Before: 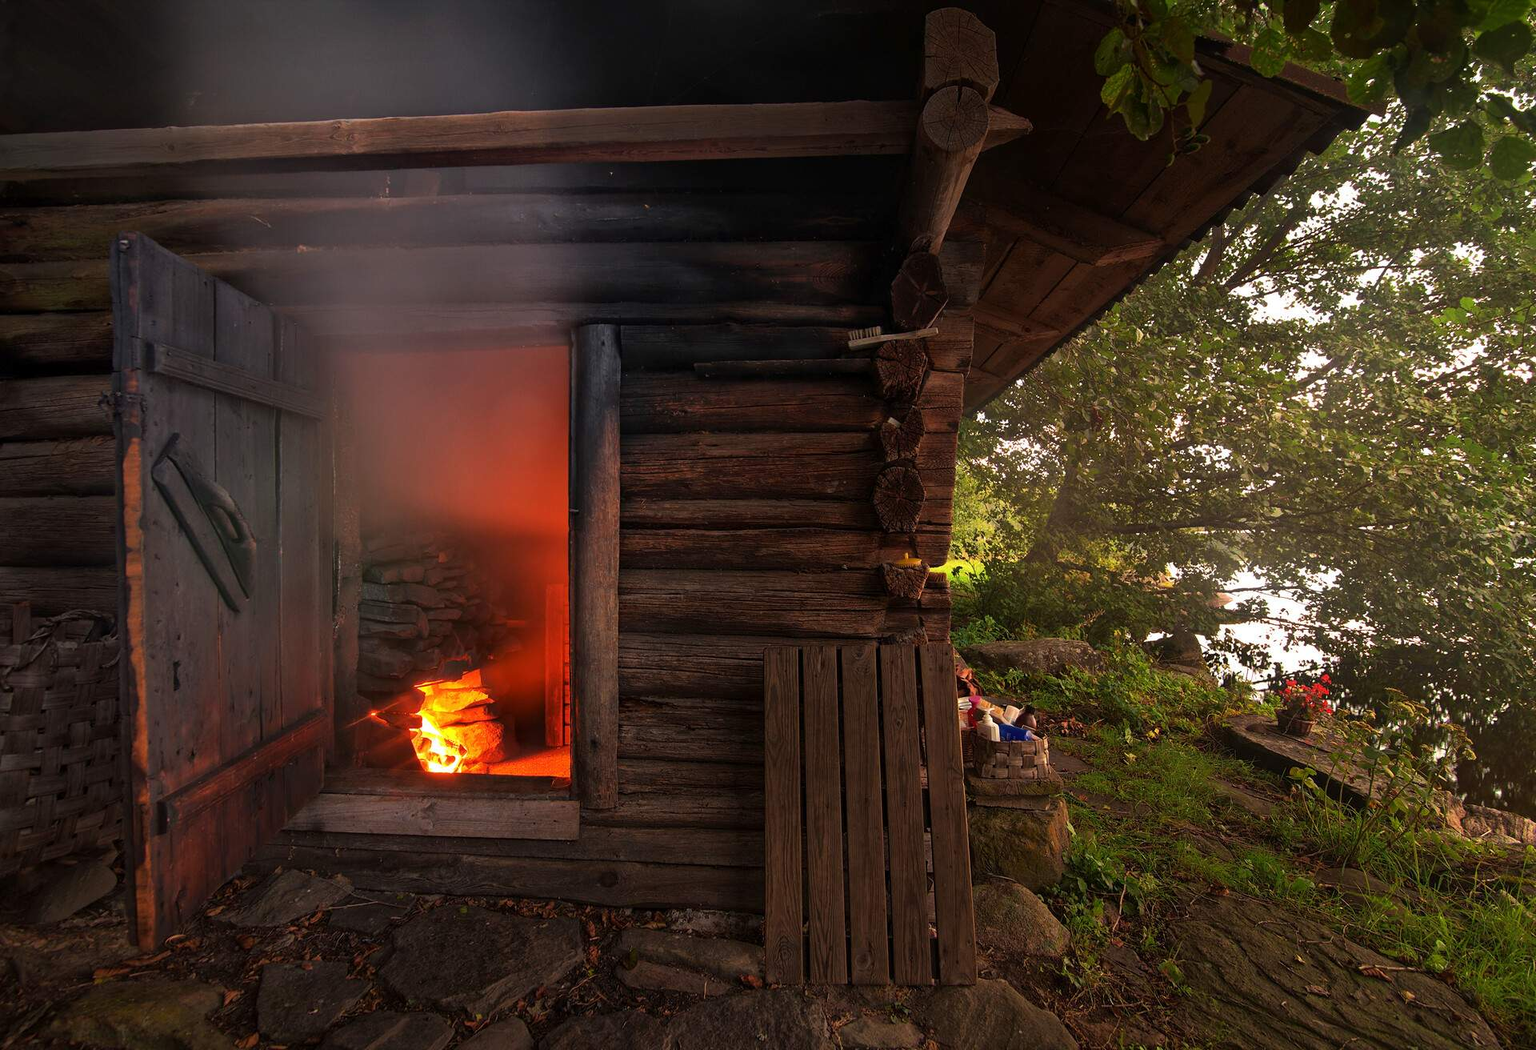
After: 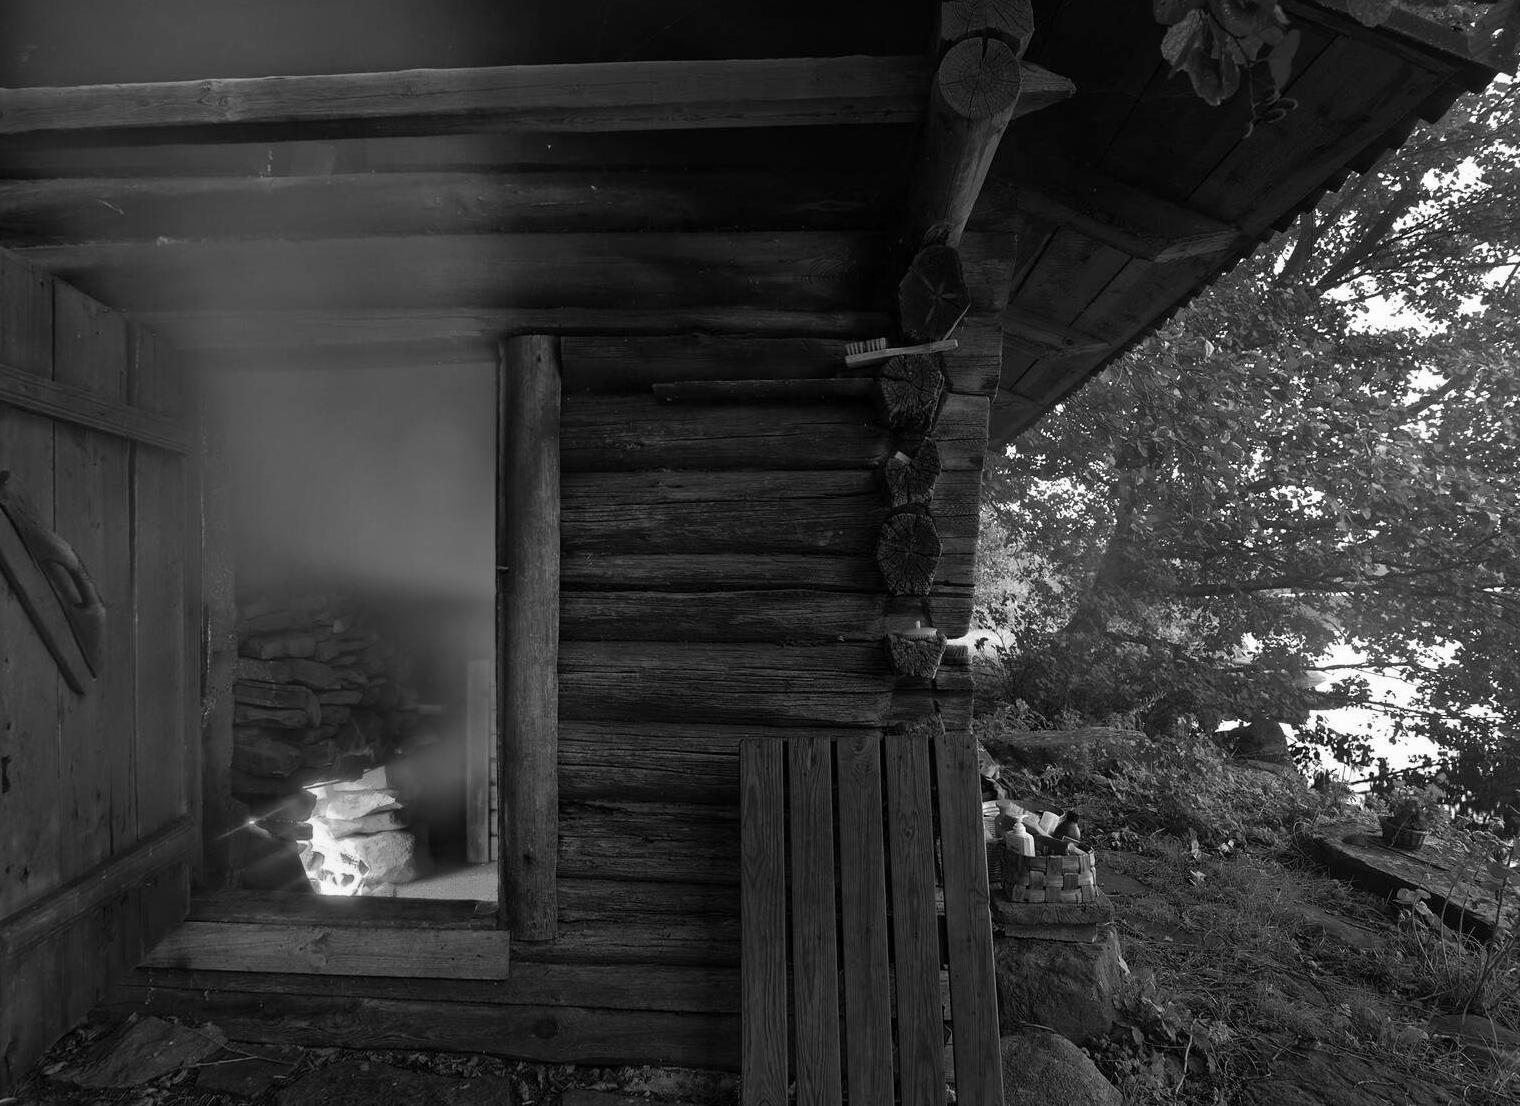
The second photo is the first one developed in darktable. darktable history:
crop: left 11.225%, top 5.381%, right 9.565%, bottom 10.314%
monochrome: a -6.99, b 35.61, size 1.4
